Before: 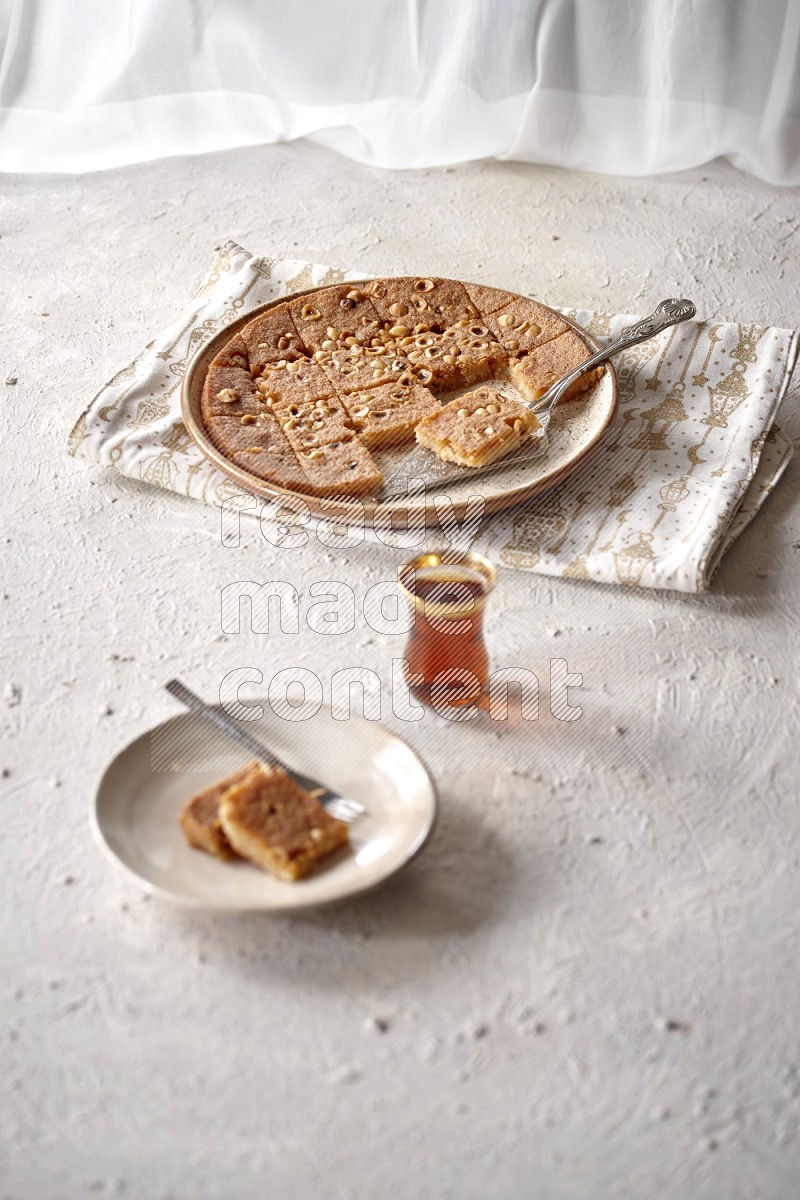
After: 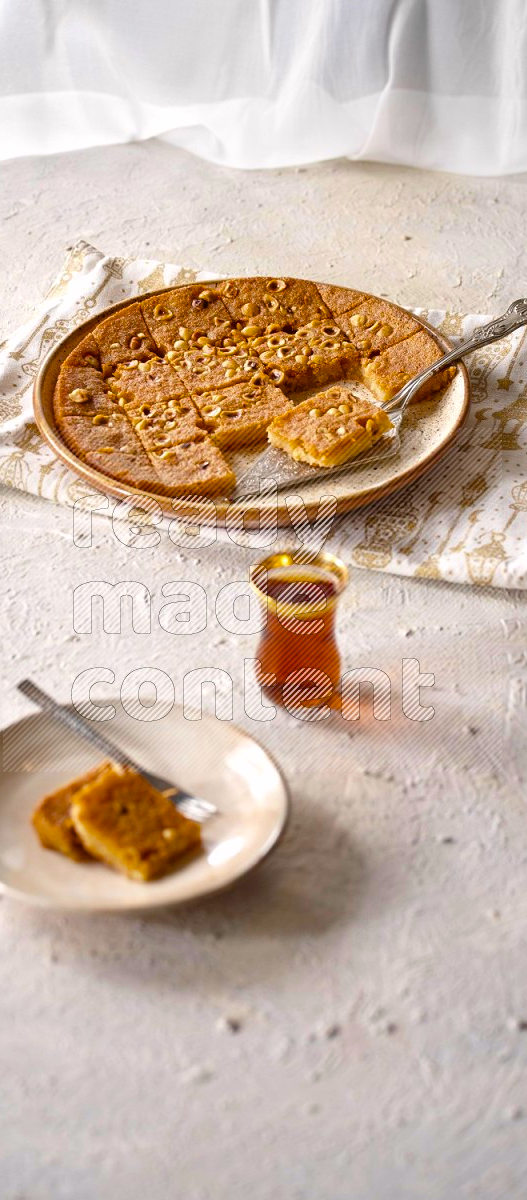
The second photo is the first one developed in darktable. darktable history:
color balance rgb: highlights gain › chroma 0.294%, highlights gain › hue 329.94°, linear chroma grading › global chroma 41.614%, perceptual saturation grading › global saturation 8.977%, global vibrance 16.476%, saturation formula JzAzBz (2021)
crop and rotate: left 18.514%, right 15.57%
